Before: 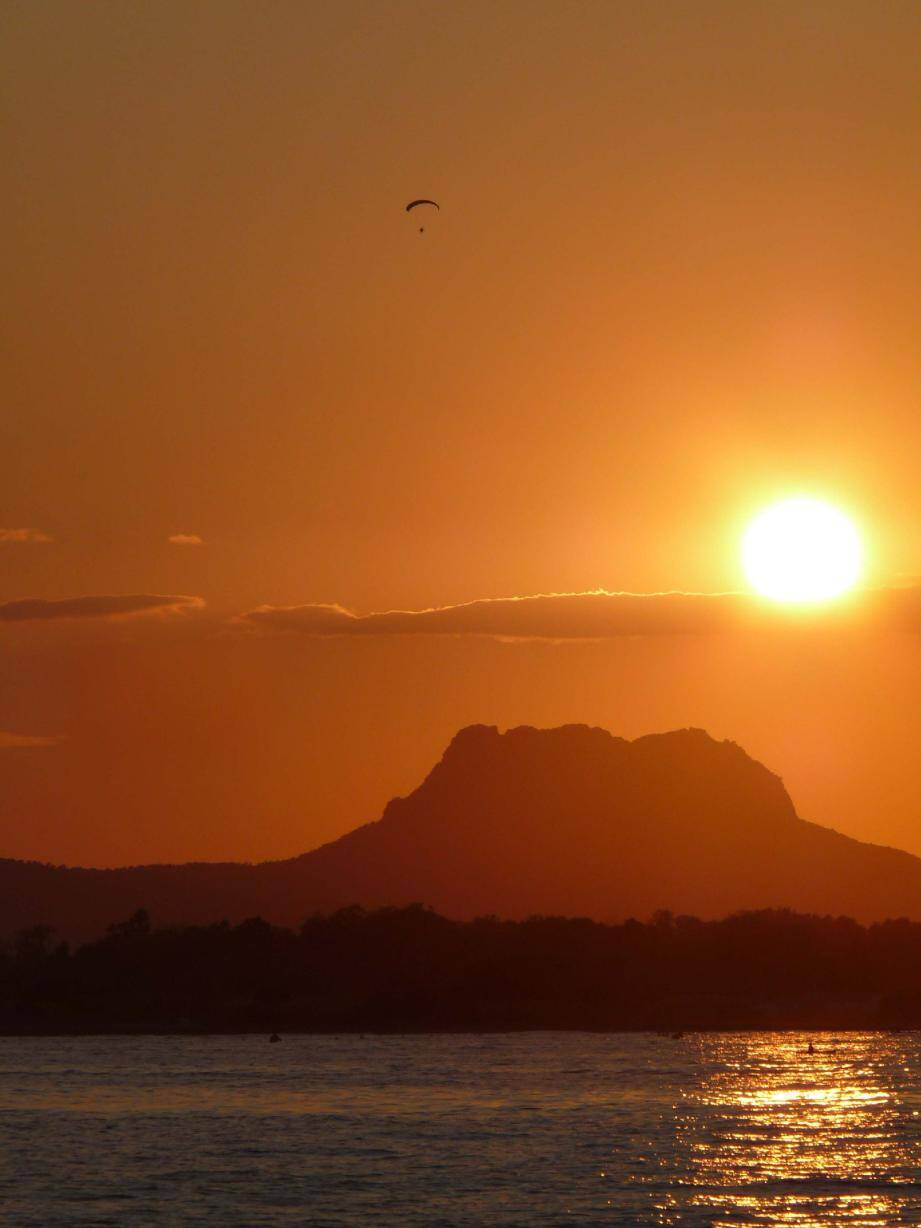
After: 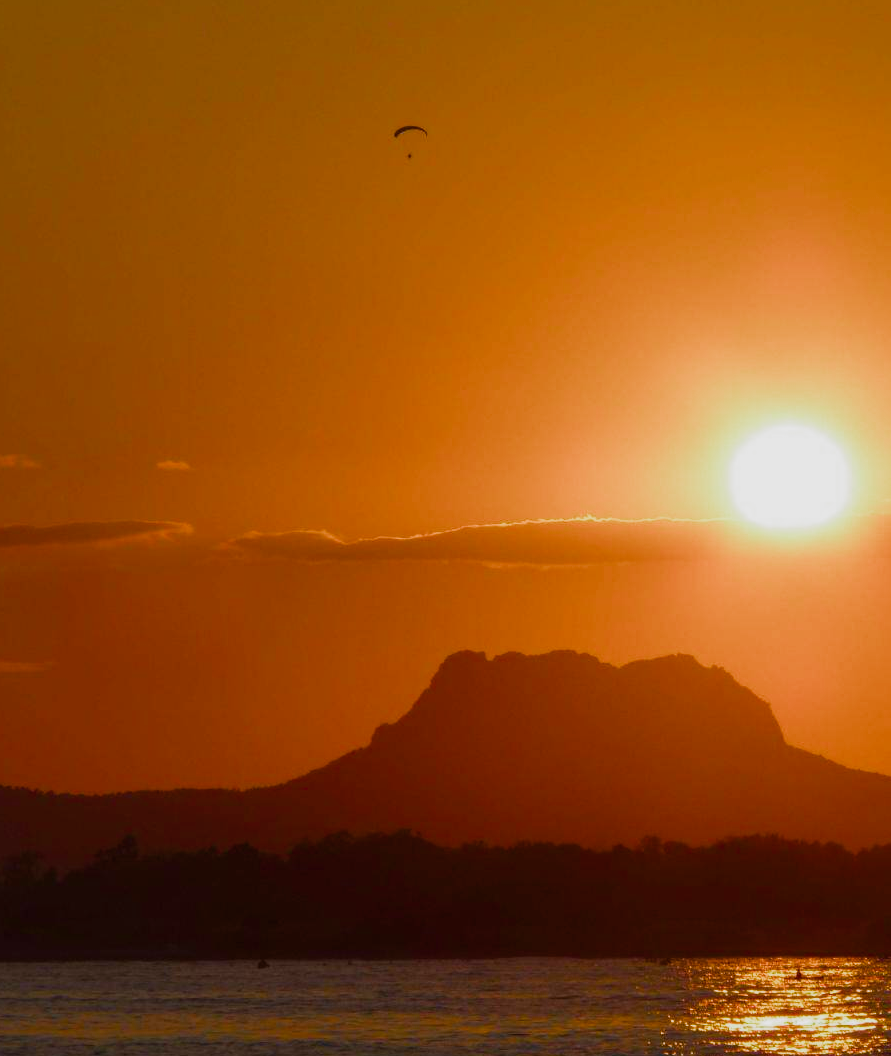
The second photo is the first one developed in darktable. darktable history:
crop: left 1.348%, top 6.093%, right 1.7%, bottom 7.041%
filmic rgb: black relative exposure -16 EV, white relative exposure 2.93 EV, threshold 2.98 EV, structure ↔ texture 99.81%, hardness 9.97, preserve chrominance RGB euclidean norm, color science v5 (2021), contrast in shadows safe, contrast in highlights safe, enable highlight reconstruction true
color balance rgb: linear chroma grading › global chroma 14.601%, perceptual saturation grading › global saturation 30.764%, global vibrance 0.563%
